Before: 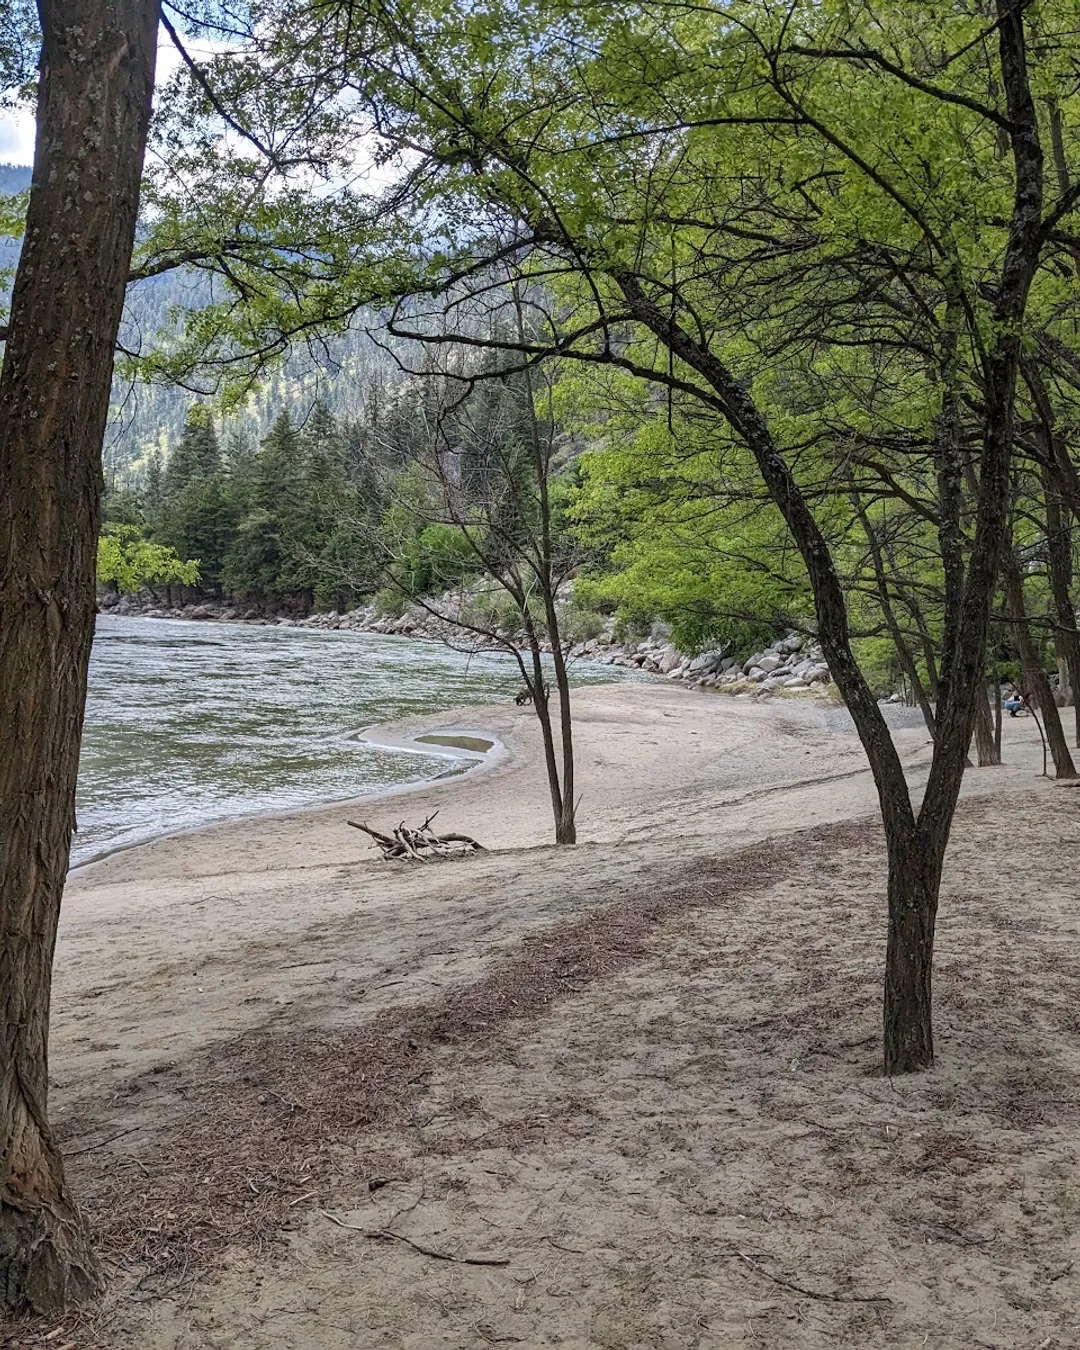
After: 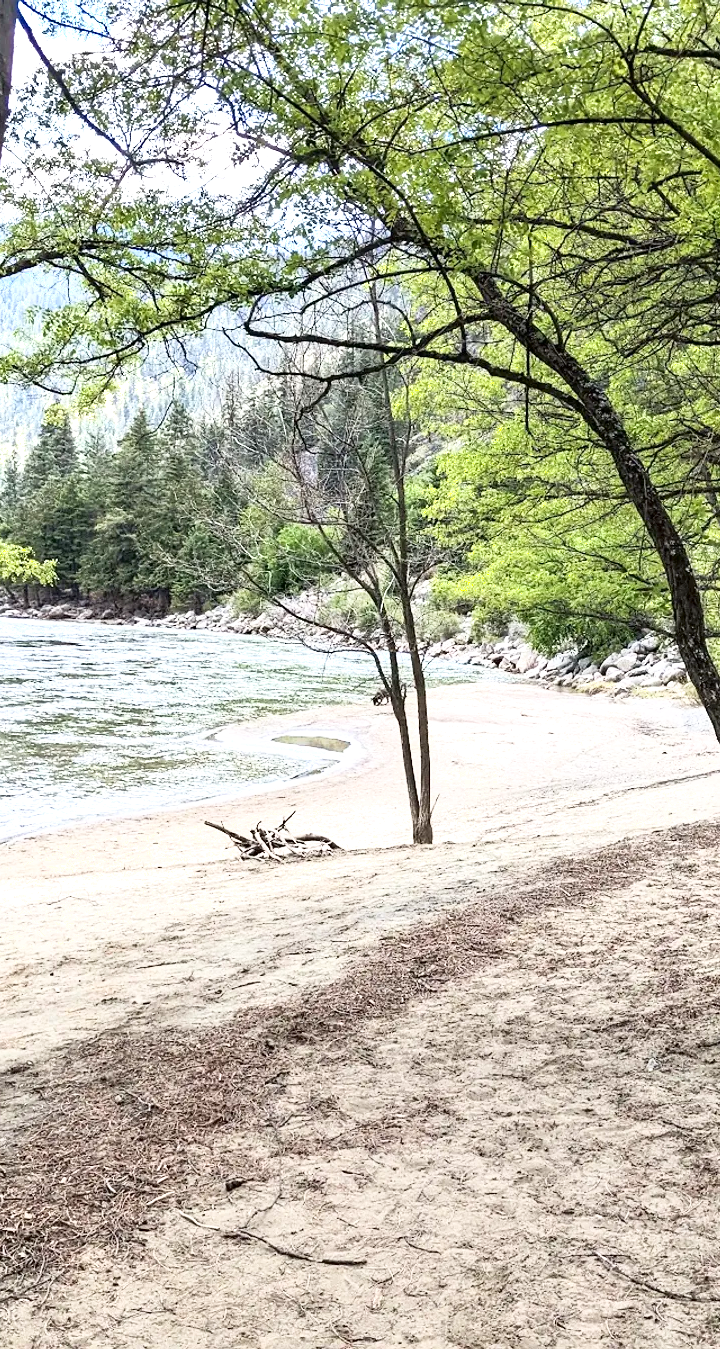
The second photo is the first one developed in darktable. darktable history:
exposure: black level correction 0, exposure 1.2 EV, compensate highlight preservation false
shadows and highlights: shadows -63.35, white point adjustment -5.12, highlights 61.73
crop and rotate: left 13.332%, right 20%
